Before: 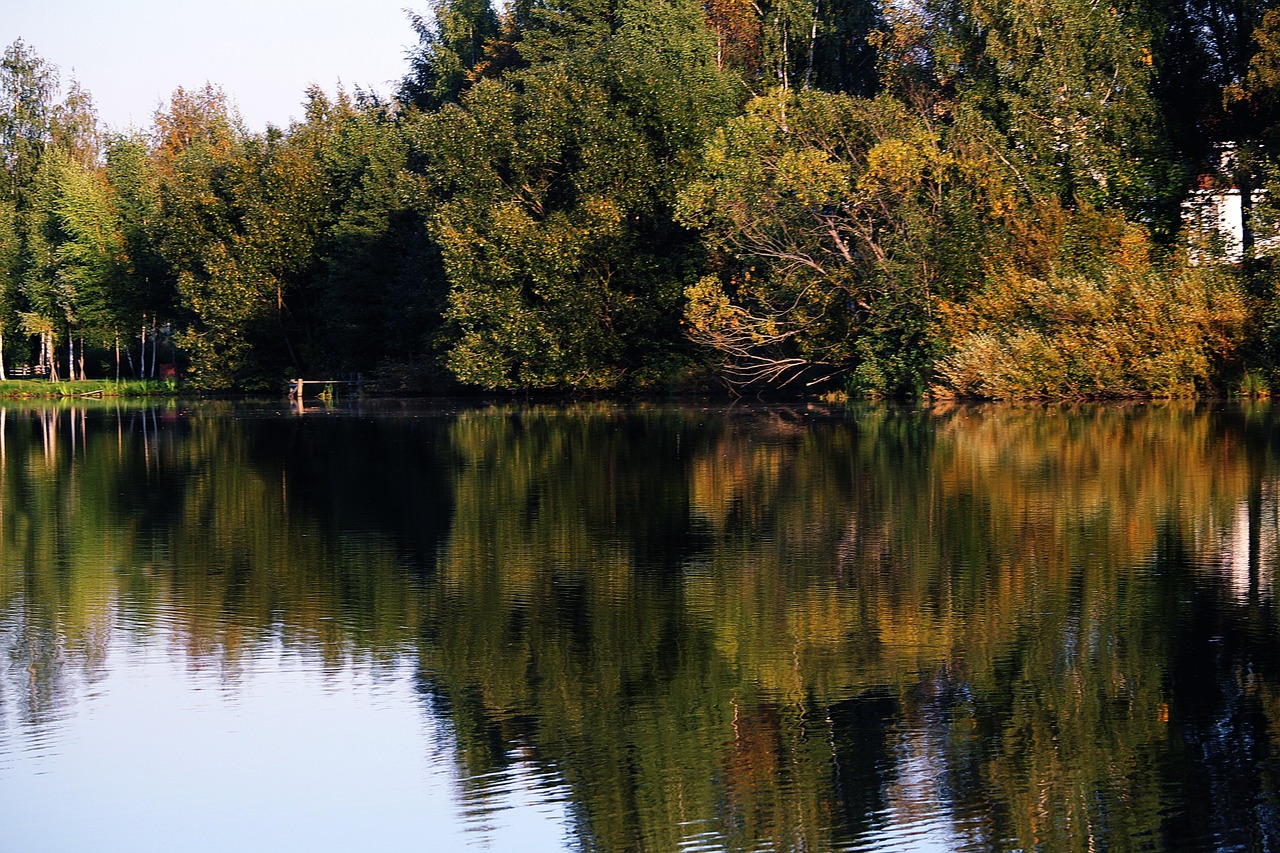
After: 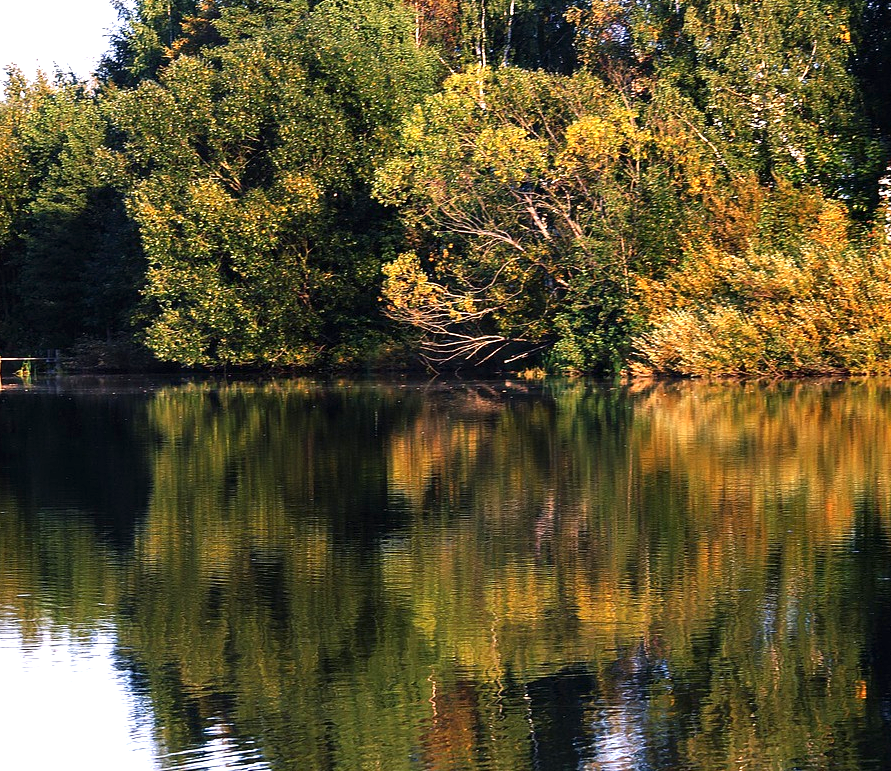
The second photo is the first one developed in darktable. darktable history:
exposure: exposure 1 EV, compensate highlight preservation false
crop and rotate: left 23.664%, top 2.91%, right 6.669%, bottom 6.623%
